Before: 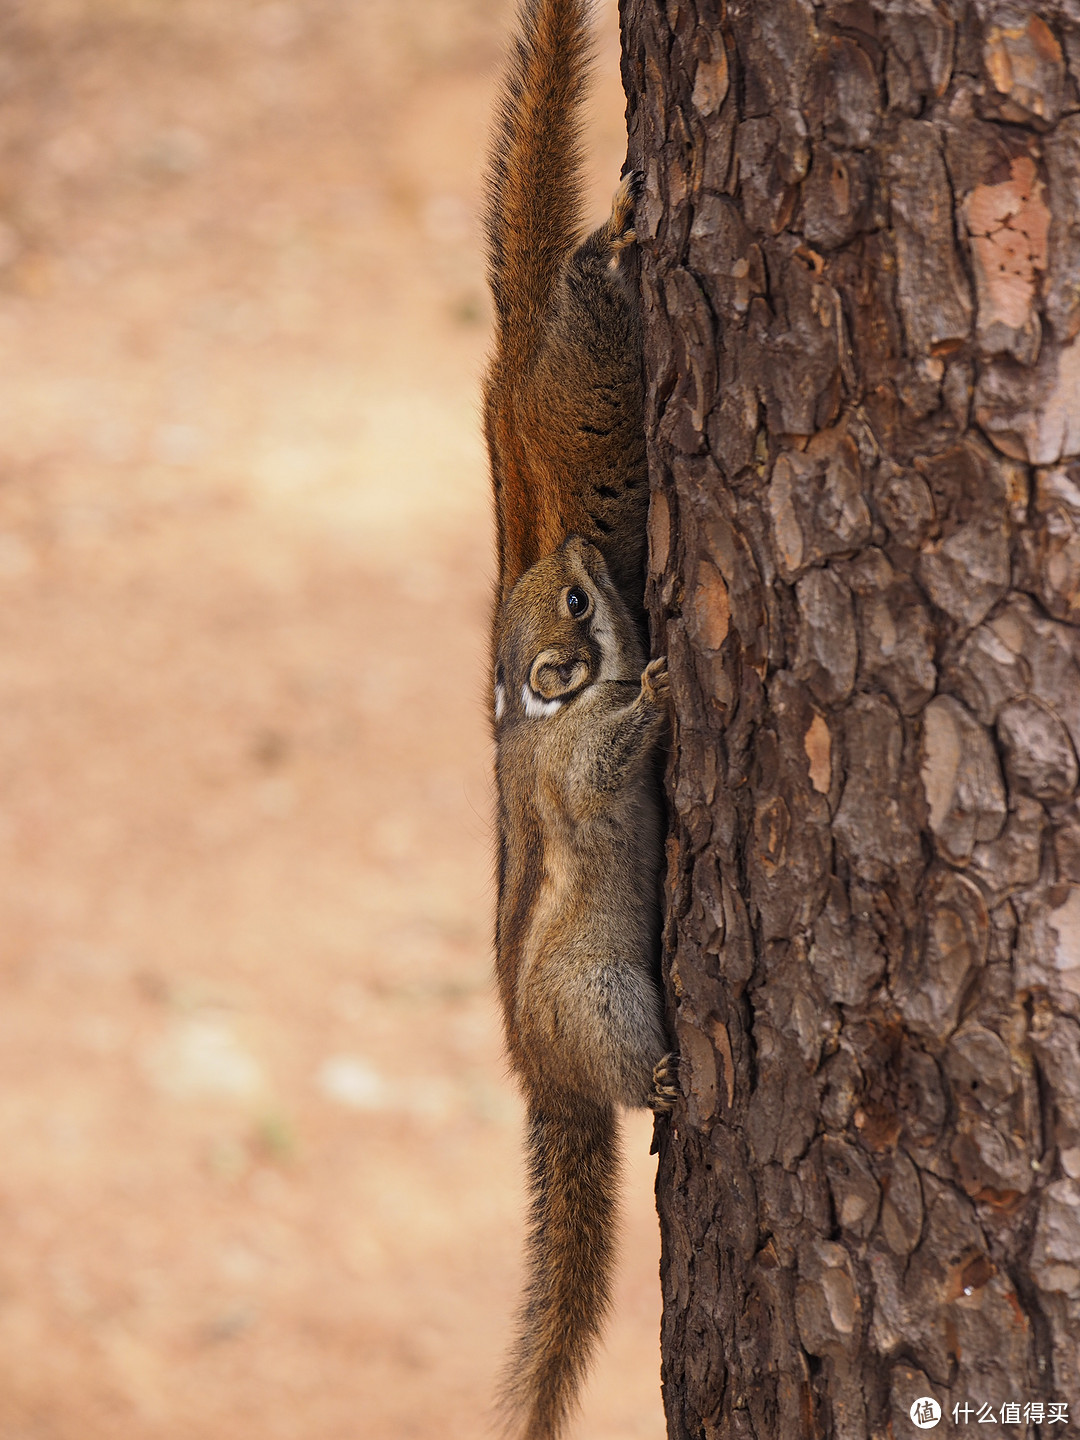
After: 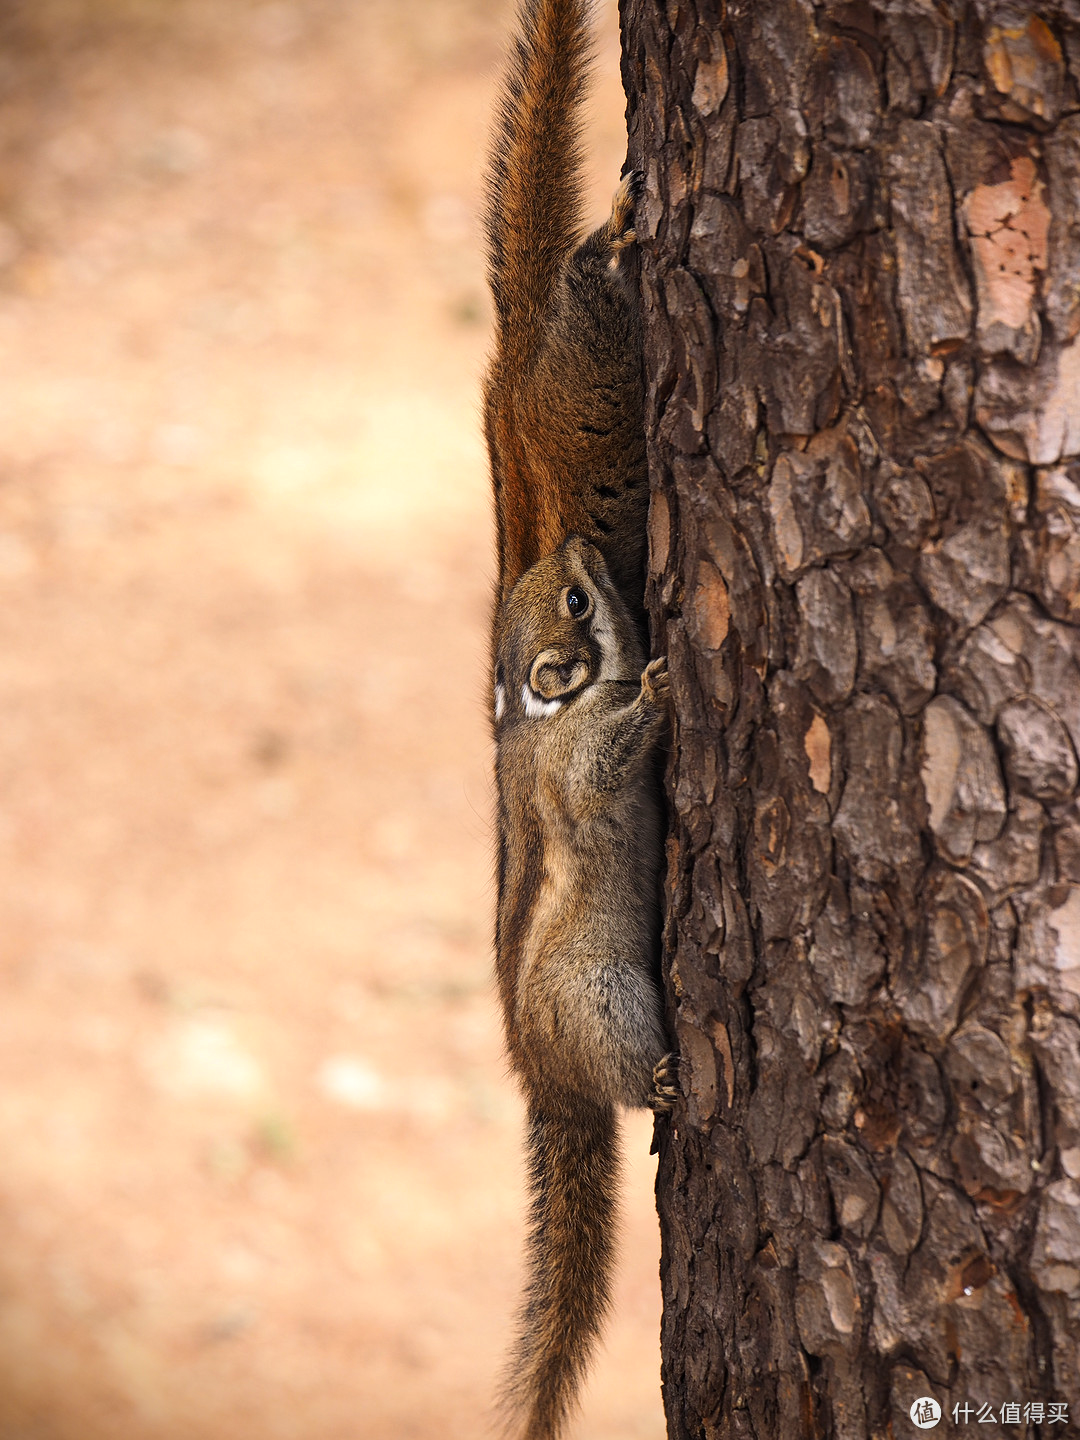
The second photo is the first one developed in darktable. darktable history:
vignetting: fall-off start 91.52%, brightness -0.995, saturation 0.496, unbound false
tone equalizer: -8 EV -0.419 EV, -7 EV -0.368 EV, -6 EV -0.37 EV, -5 EV -0.237 EV, -3 EV 0.24 EV, -2 EV 0.349 EV, -1 EV 0.38 EV, +0 EV 0.398 EV, edges refinement/feathering 500, mask exposure compensation -1.57 EV, preserve details no
